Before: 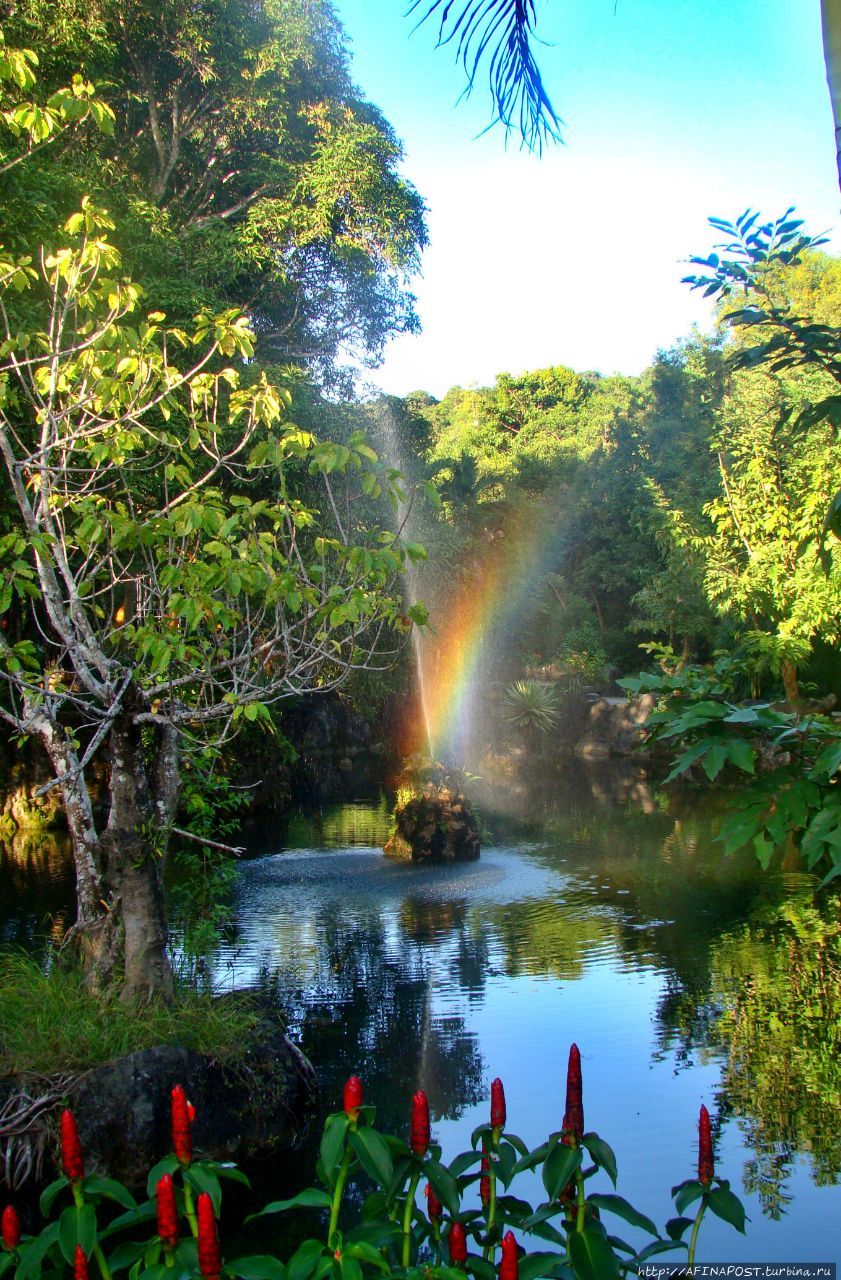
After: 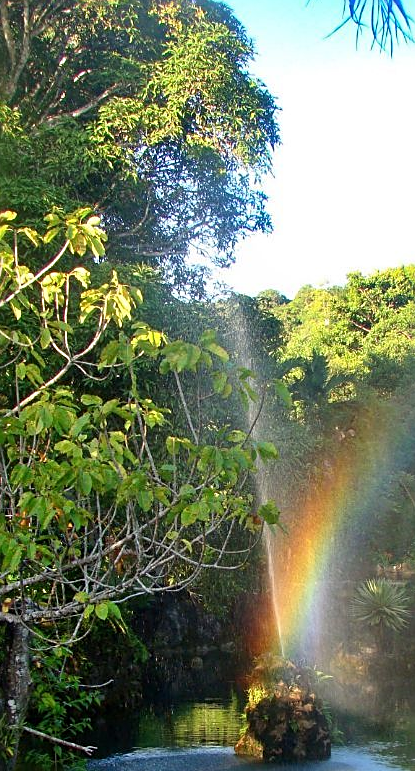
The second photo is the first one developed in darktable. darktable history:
sharpen: on, module defaults
crop: left 17.723%, top 7.899%, right 32.898%, bottom 31.865%
